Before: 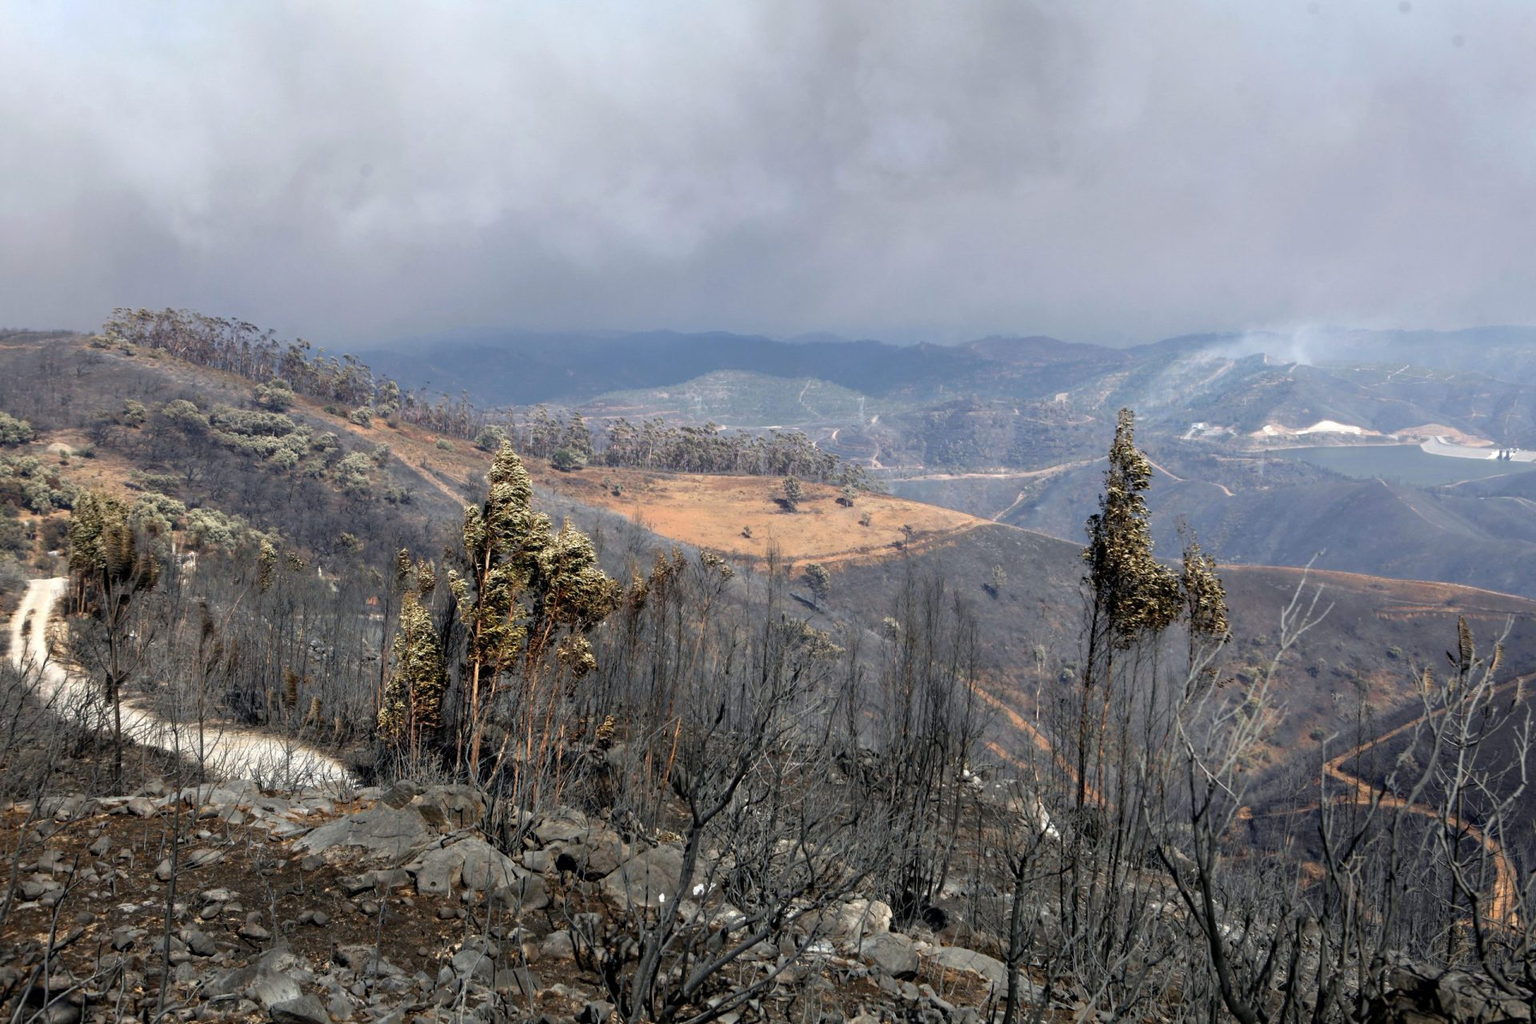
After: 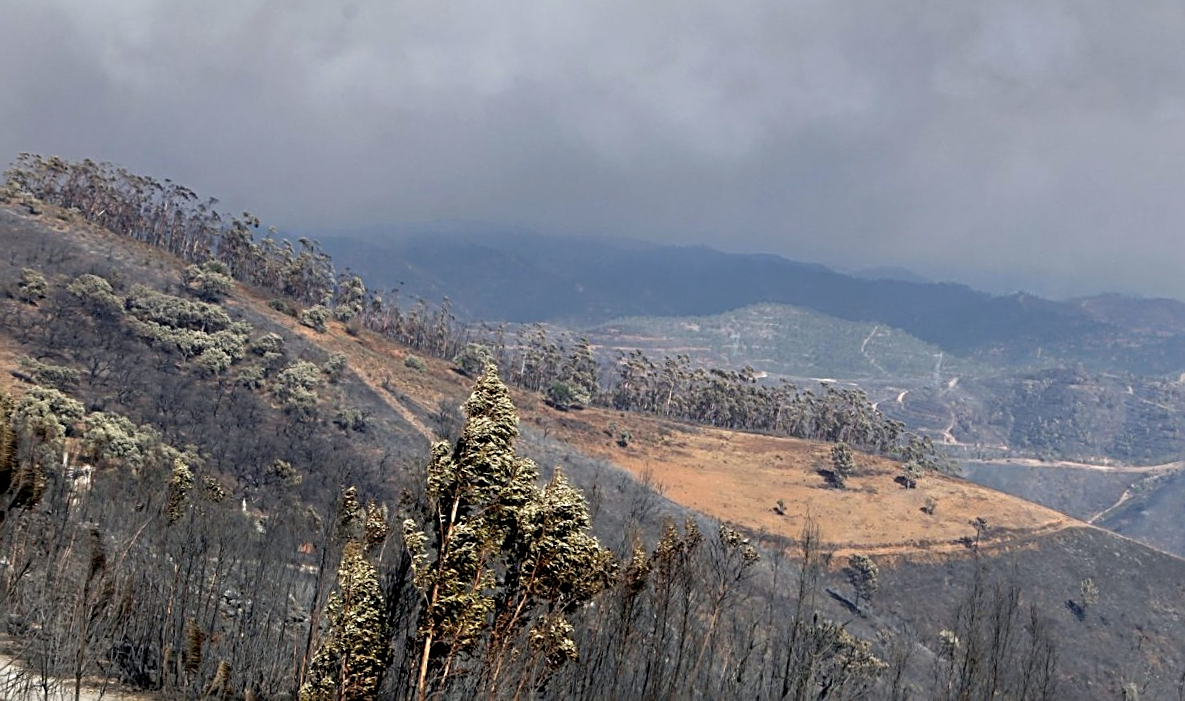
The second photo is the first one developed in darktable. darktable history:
sharpen: radius 2.671, amount 0.657
exposure: black level correction 0.006, exposure -0.227 EV, compensate highlight preservation false
crop and rotate: angle -5.51°, left 1.999%, top 6.909%, right 27.646%, bottom 30.622%
